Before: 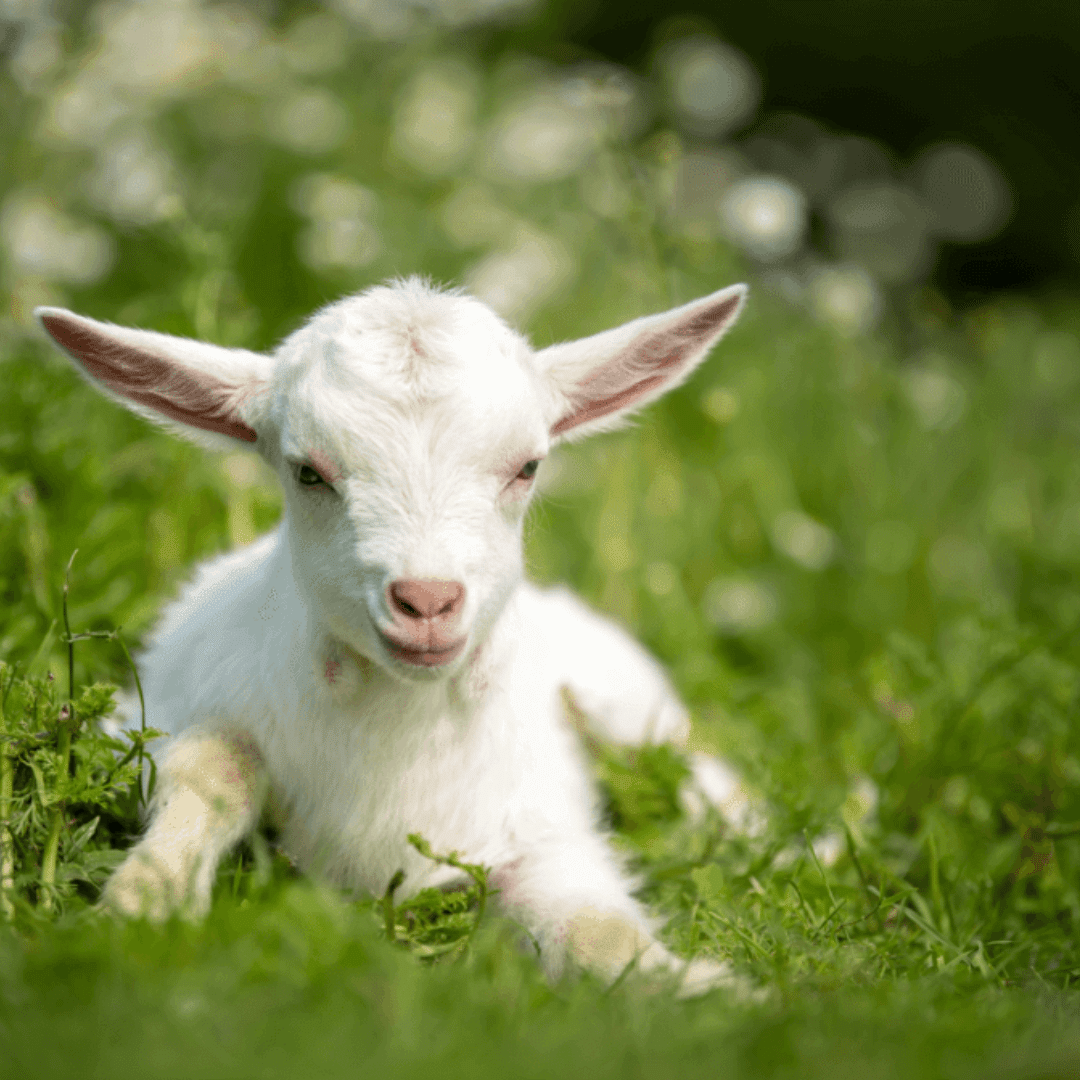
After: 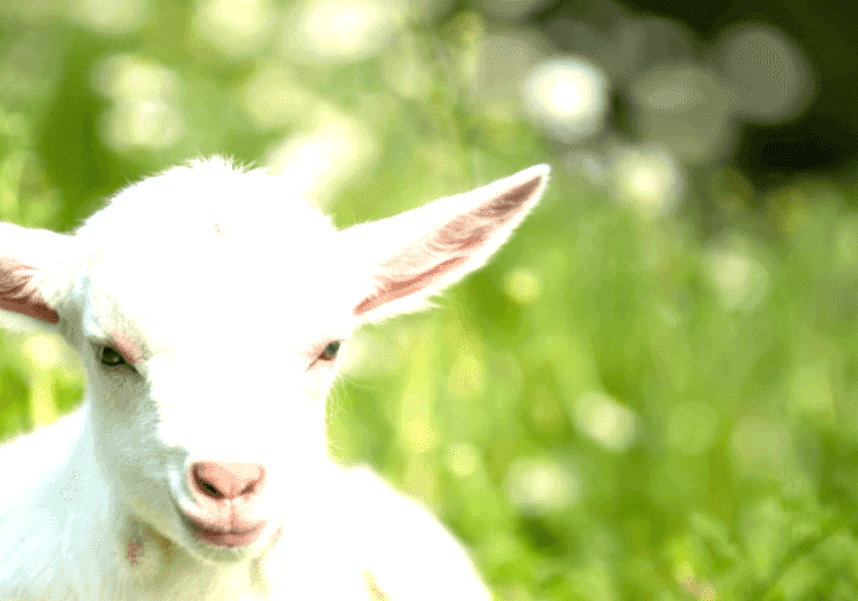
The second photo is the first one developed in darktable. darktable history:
exposure: black level correction 0, exposure 1.2 EV, compensate exposure bias true, compensate highlight preservation false
crop: left 18.38%, top 11.092%, right 2.134%, bottom 33.217%
